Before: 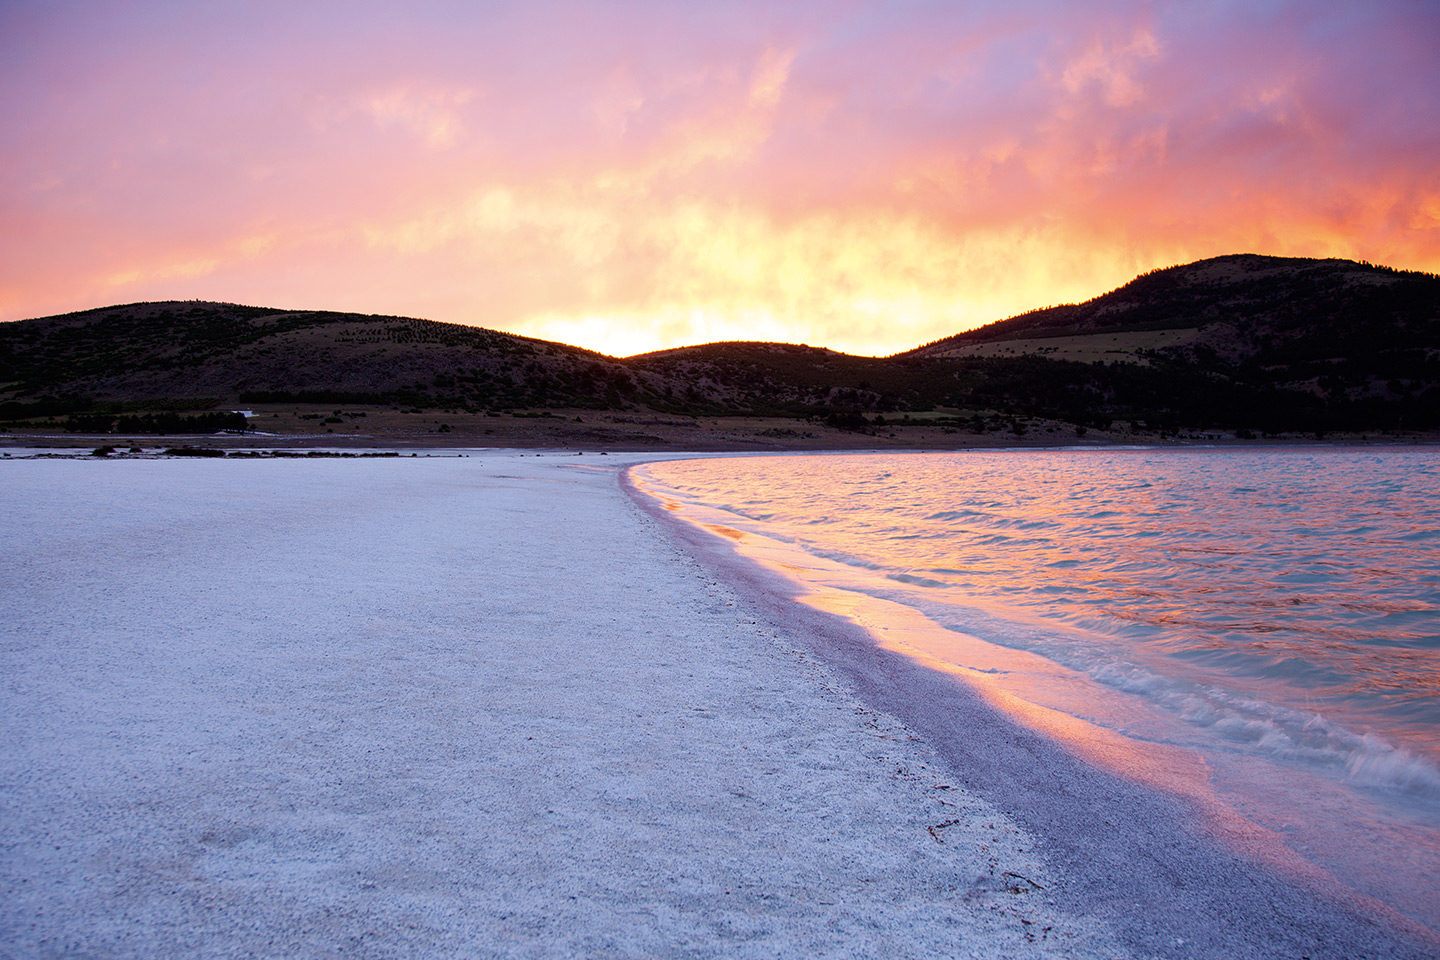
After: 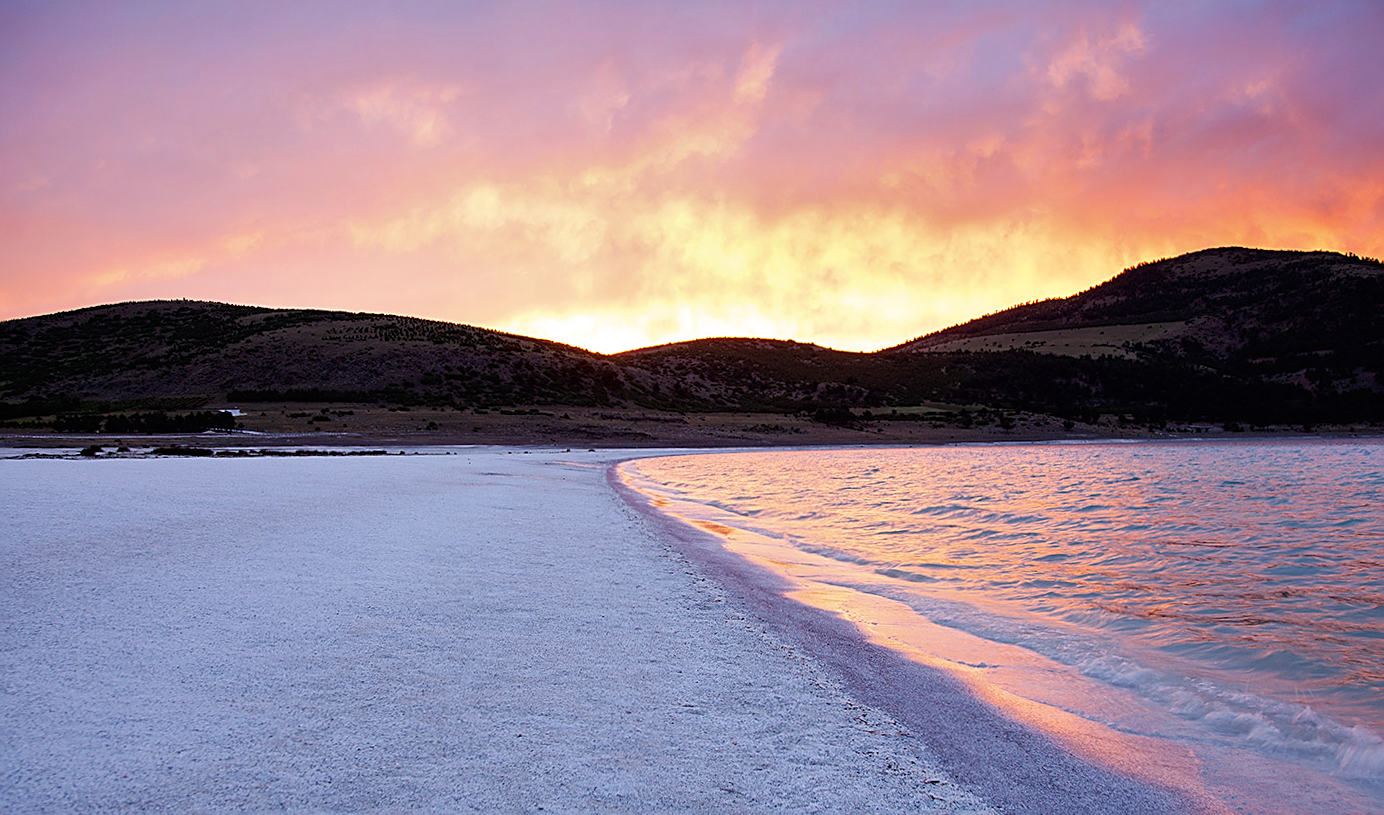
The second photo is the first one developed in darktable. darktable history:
shadows and highlights: shadows color adjustment 98%, highlights color adjustment 58.55%, low approximation 0.01, soften with gaussian
sharpen: amount 0.572
crop and rotate: angle 0.342°, left 0.396%, right 2.579%, bottom 14.333%
